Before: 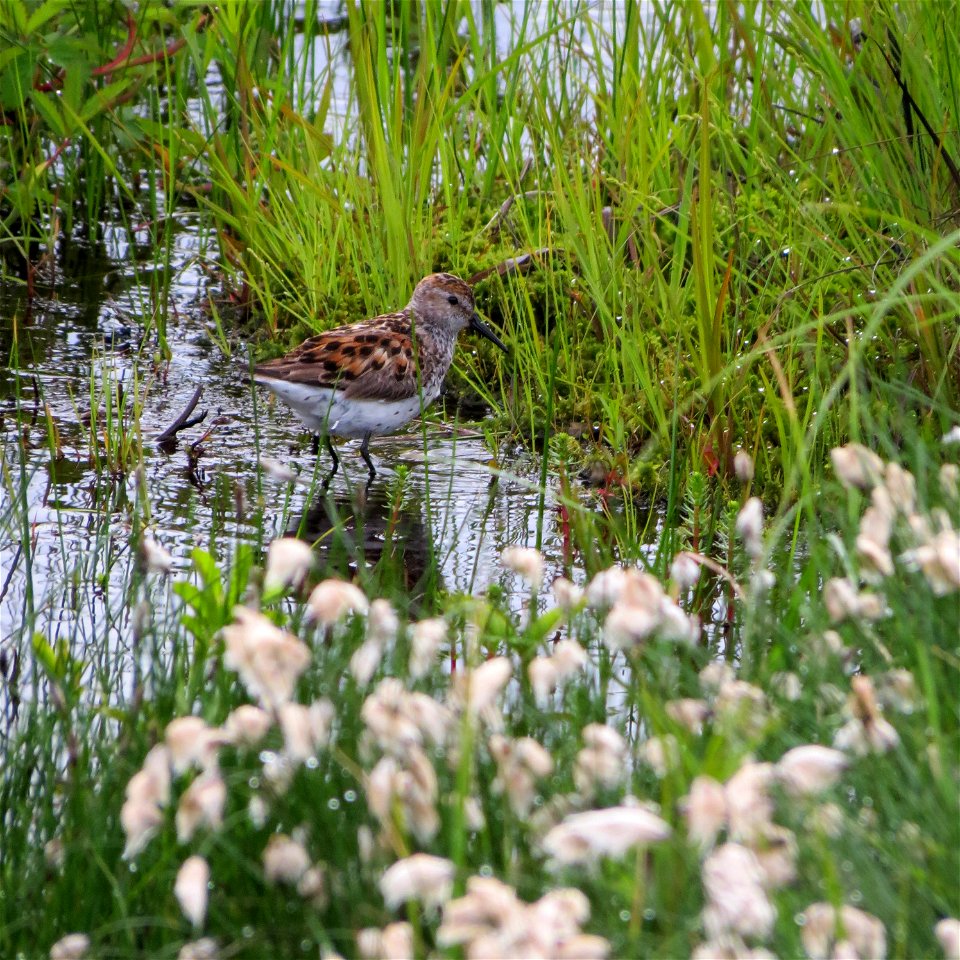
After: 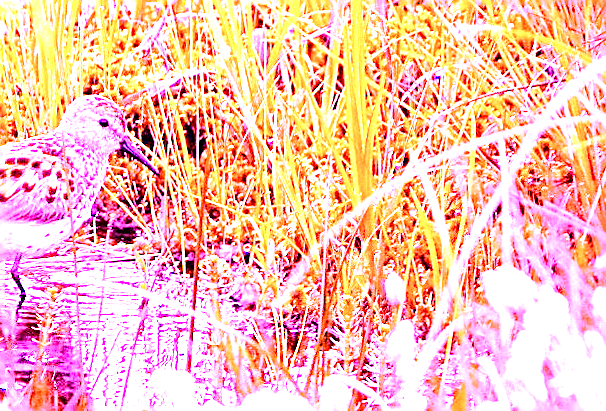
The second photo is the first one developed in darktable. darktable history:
contrast brightness saturation: contrast 0.14
sharpen: on, module defaults
white balance: red 8, blue 8
crop: left 36.005%, top 18.293%, right 0.31%, bottom 38.444%
velvia: on, module defaults
rotate and perspective: rotation 0.192°, lens shift (horizontal) -0.015, crop left 0.005, crop right 0.996, crop top 0.006, crop bottom 0.99
